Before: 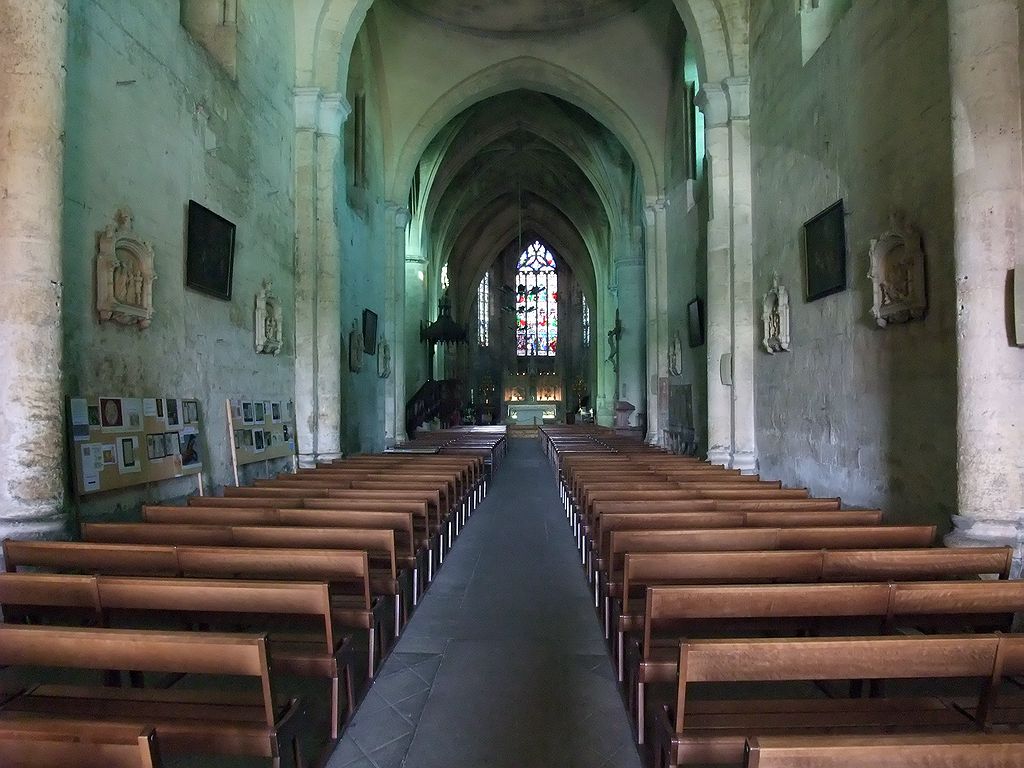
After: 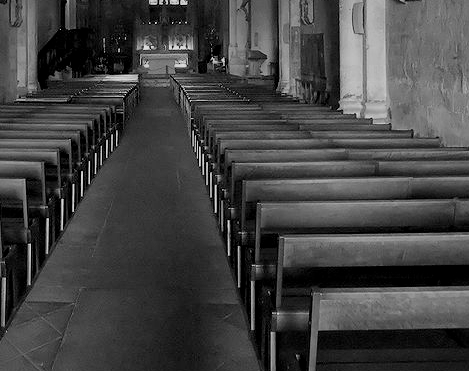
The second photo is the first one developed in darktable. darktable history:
local contrast: mode bilateral grid, contrast 20, coarseness 50, detail 132%, midtone range 0.2
crop: left 35.976%, top 45.819%, right 18.162%, bottom 5.807%
color zones: curves: ch0 [(0.002, 0.593) (0.143, 0.417) (0.285, 0.541) (0.455, 0.289) (0.608, 0.327) (0.727, 0.283) (0.869, 0.571) (1, 0.603)]; ch1 [(0, 0) (0.143, 0) (0.286, 0) (0.429, 0) (0.571, 0) (0.714, 0) (0.857, 0)]
filmic rgb: black relative exposure -7.65 EV, white relative exposure 4.56 EV, hardness 3.61, color science v6 (2022)
